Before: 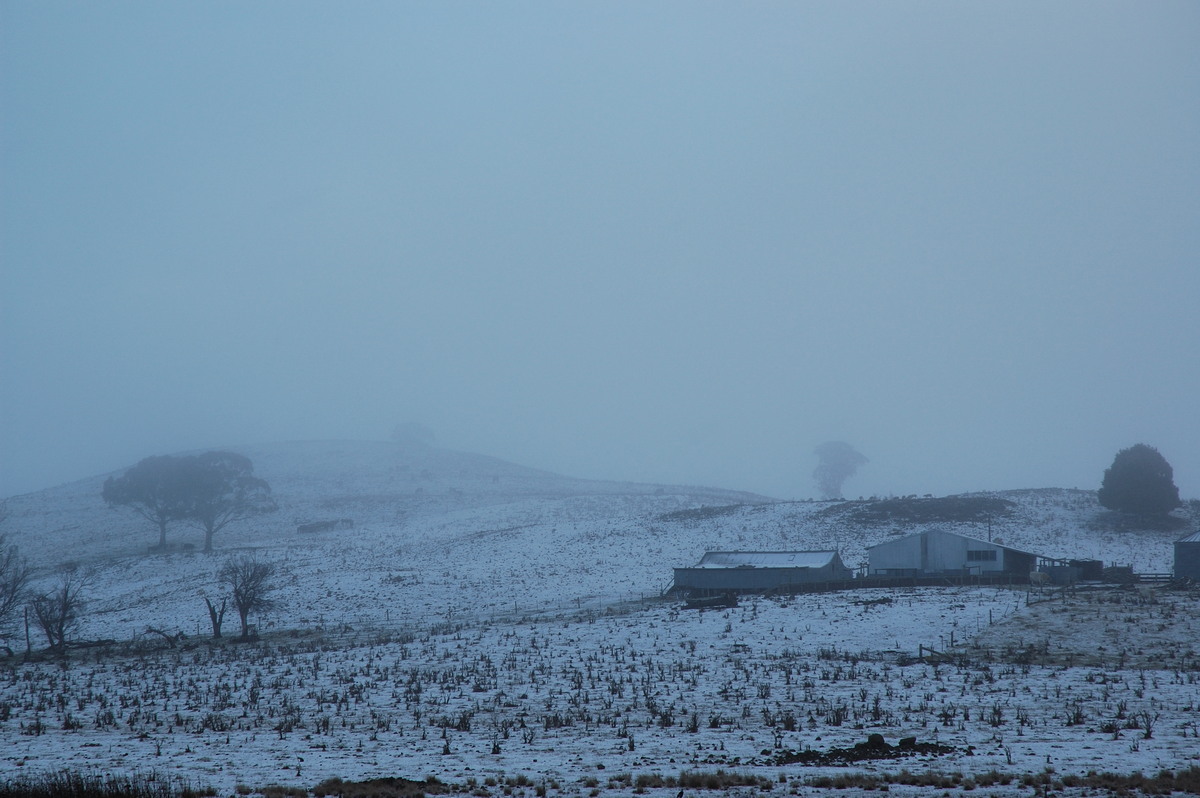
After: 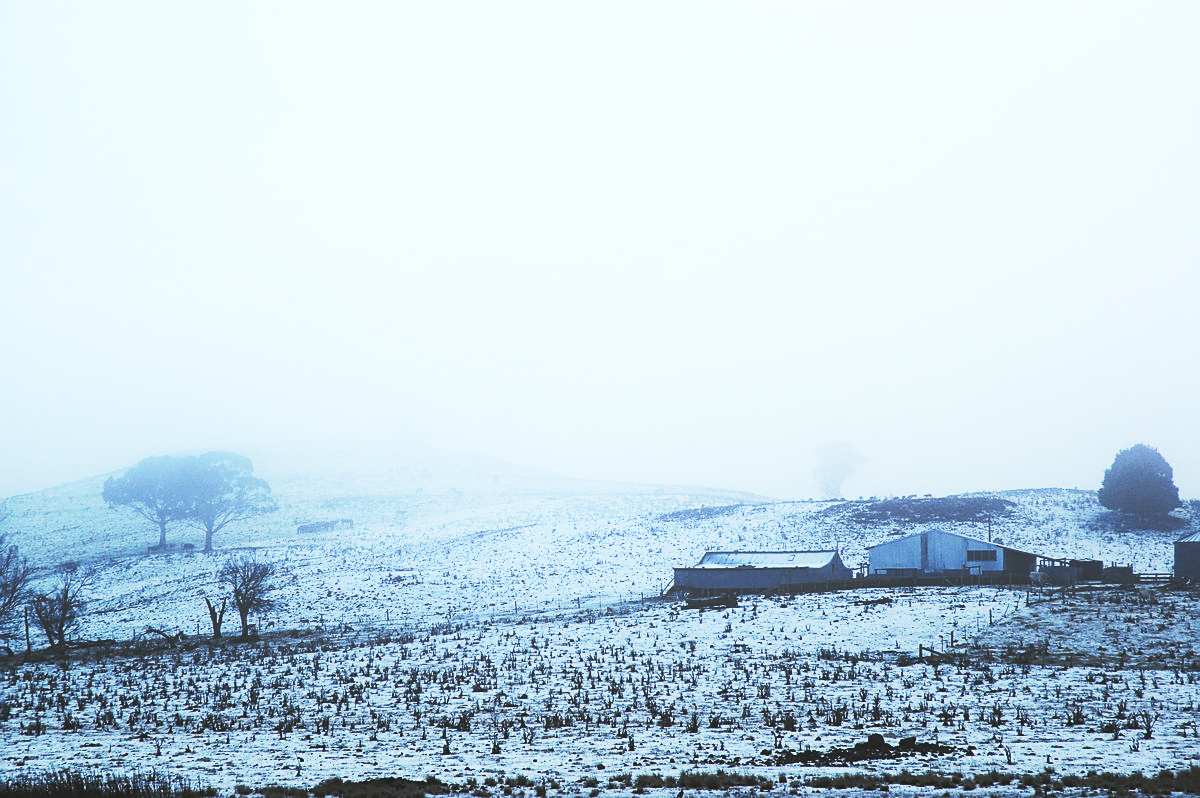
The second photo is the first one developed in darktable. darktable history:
sharpen: on, module defaults
shadows and highlights: shadows -23.08, highlights 46.15, soften with gaussian
tone curve: curves: ch1 [(0, 0) (0.173, 0.145) (0.467, 0.477) (0.808, 0.611) (1, 1)]; ch2 [(0, 0) (0.255, 0.314) (0.498, 0.509) (0.694, 0.64) (1, 1)], color space Lab, independent channels, preserve colors none
contrast brightness saturation: contrast 0.1, brightness 0.03, saturation 0.09
base curve: curves: ch0 [(0, 0.015) (0.085, 0.116) (0.134, 0.298) (0.19, 0.545) (0.296, 0.764) (0.599, 0.982) (1, 1)], preserve colors none
